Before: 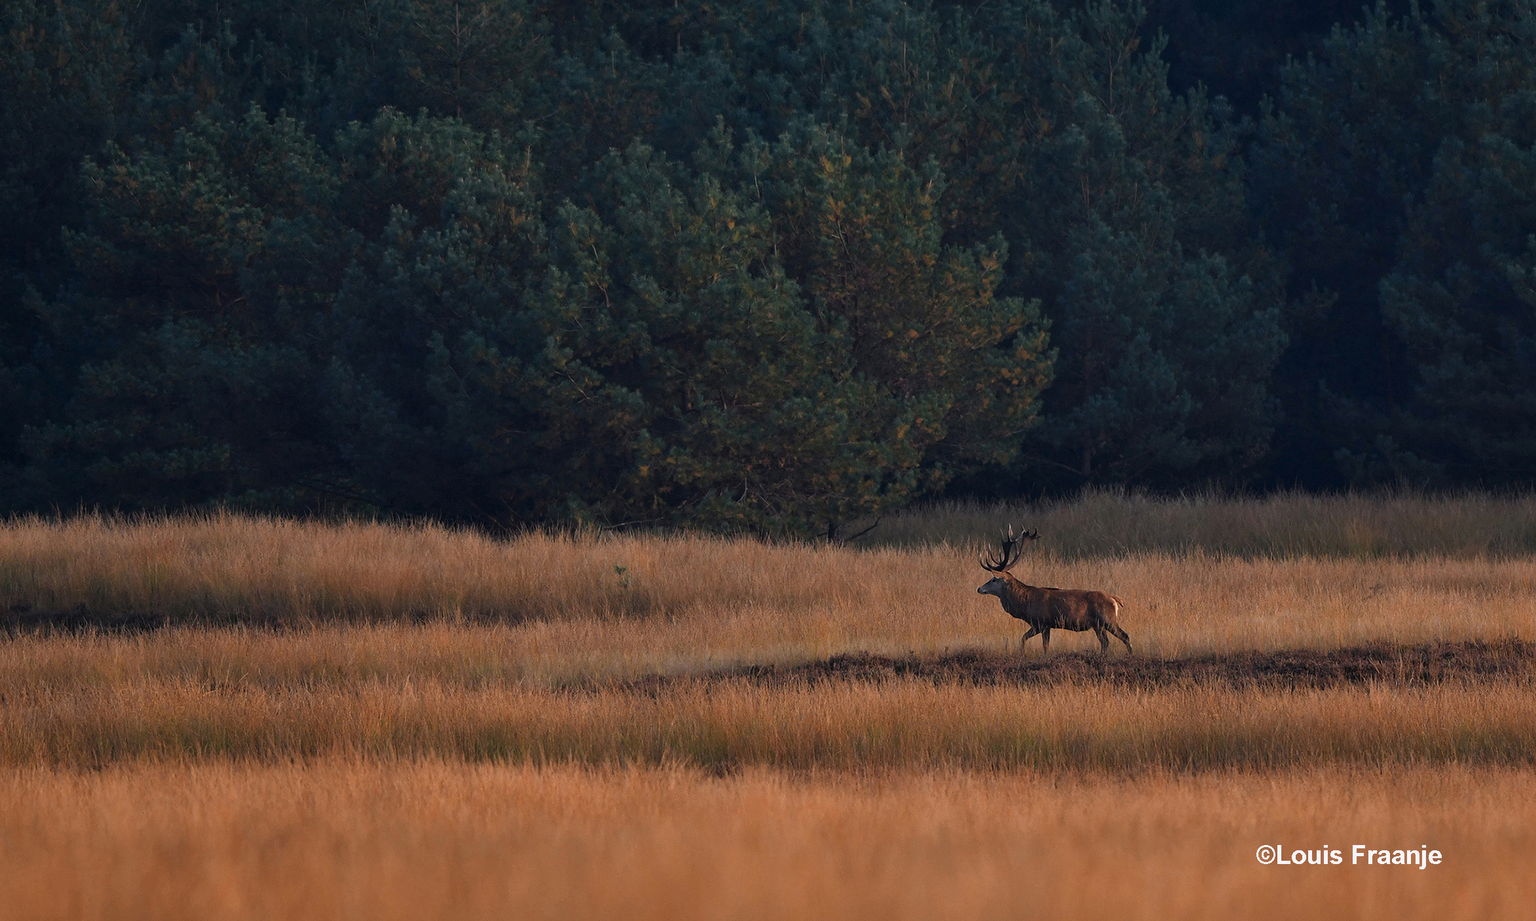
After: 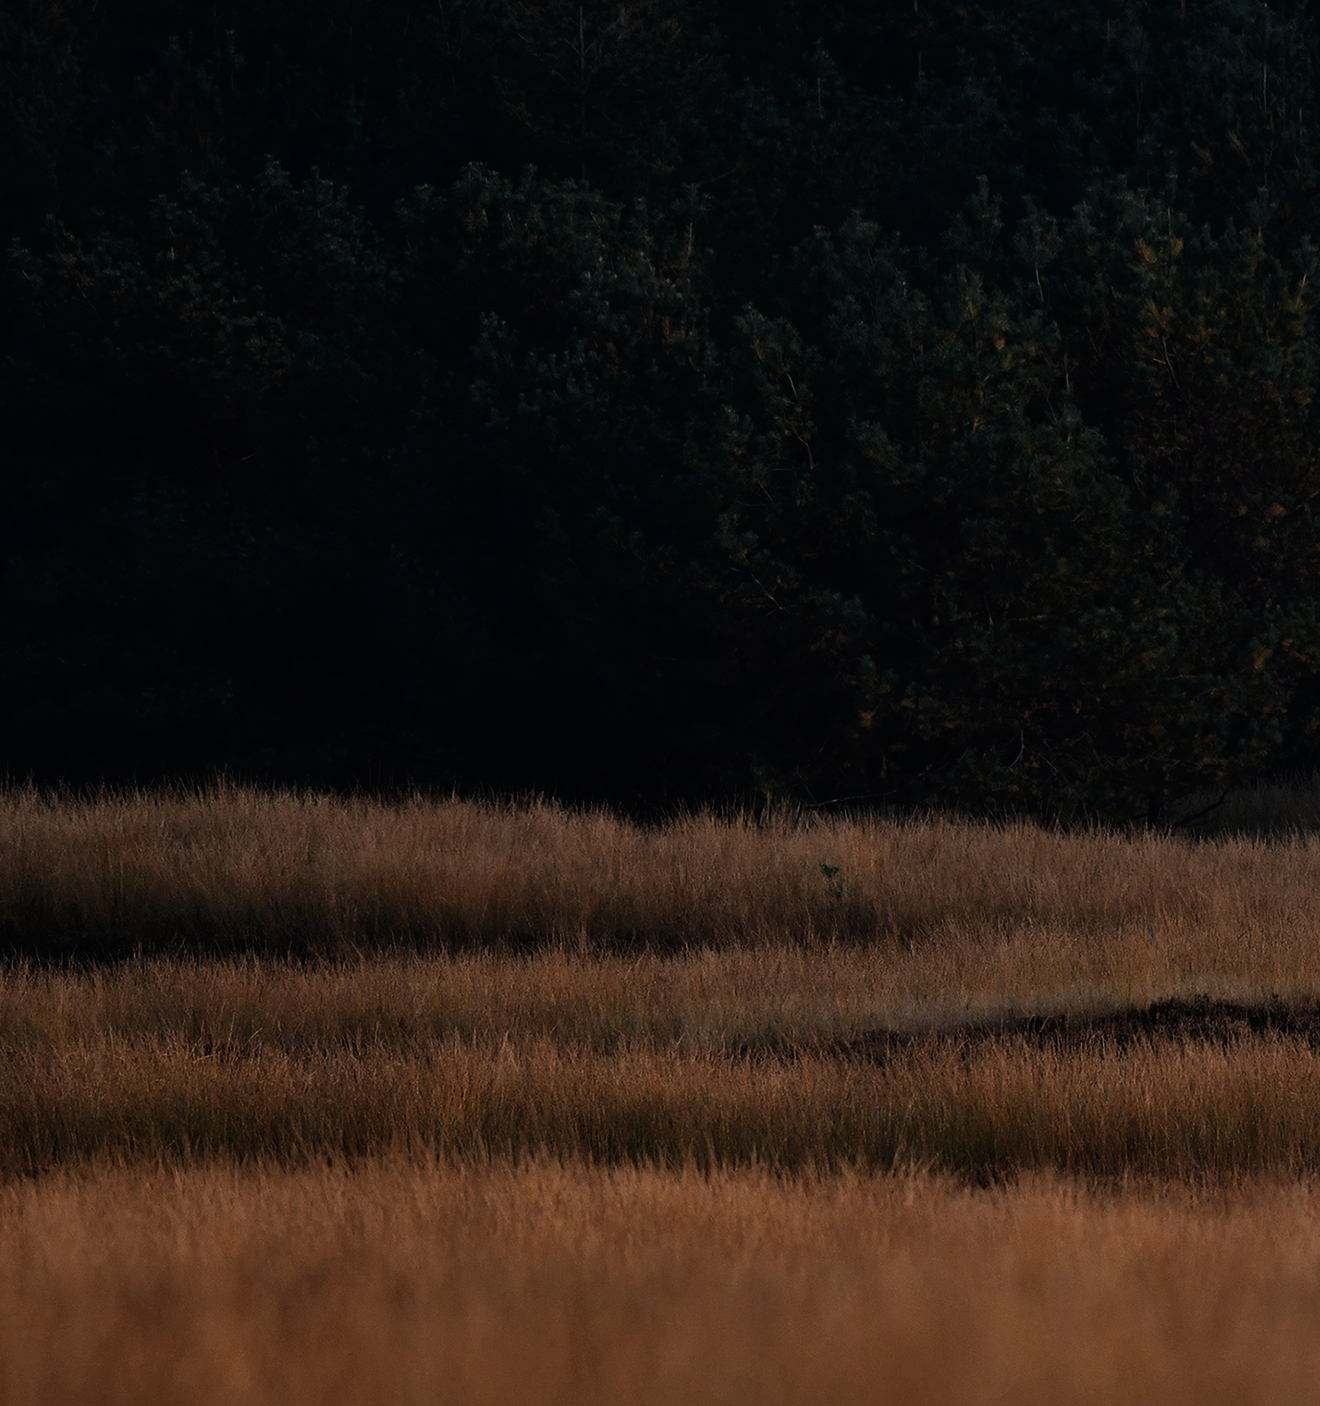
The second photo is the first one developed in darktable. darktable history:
tone equalizer: -8 EV -1.97 EV, -7 EV -1.96 EV, -6 EV -1.99 EV, -5 EV -1.98 EV, -4 EV -1.97 EV, -3 EV -2 EV, -2 EV -1.97 EV, -1 EV -1.62 EV, +0 EV -1.98 EV, edges refinement/feathering 500, mask exposure compensation -1.57 EV, preserve details no
crop: left 5.015%, right 38.713%
base curve: curves: ch0 [(0, 0) (0.007, 0.004) (0.027, 0.03) (0.046, 0.07) (0.207, 0.54) (0.442, 0.872) (0.673, 0.972) (1, 1)]
exposure: compensate highlight preservation false
